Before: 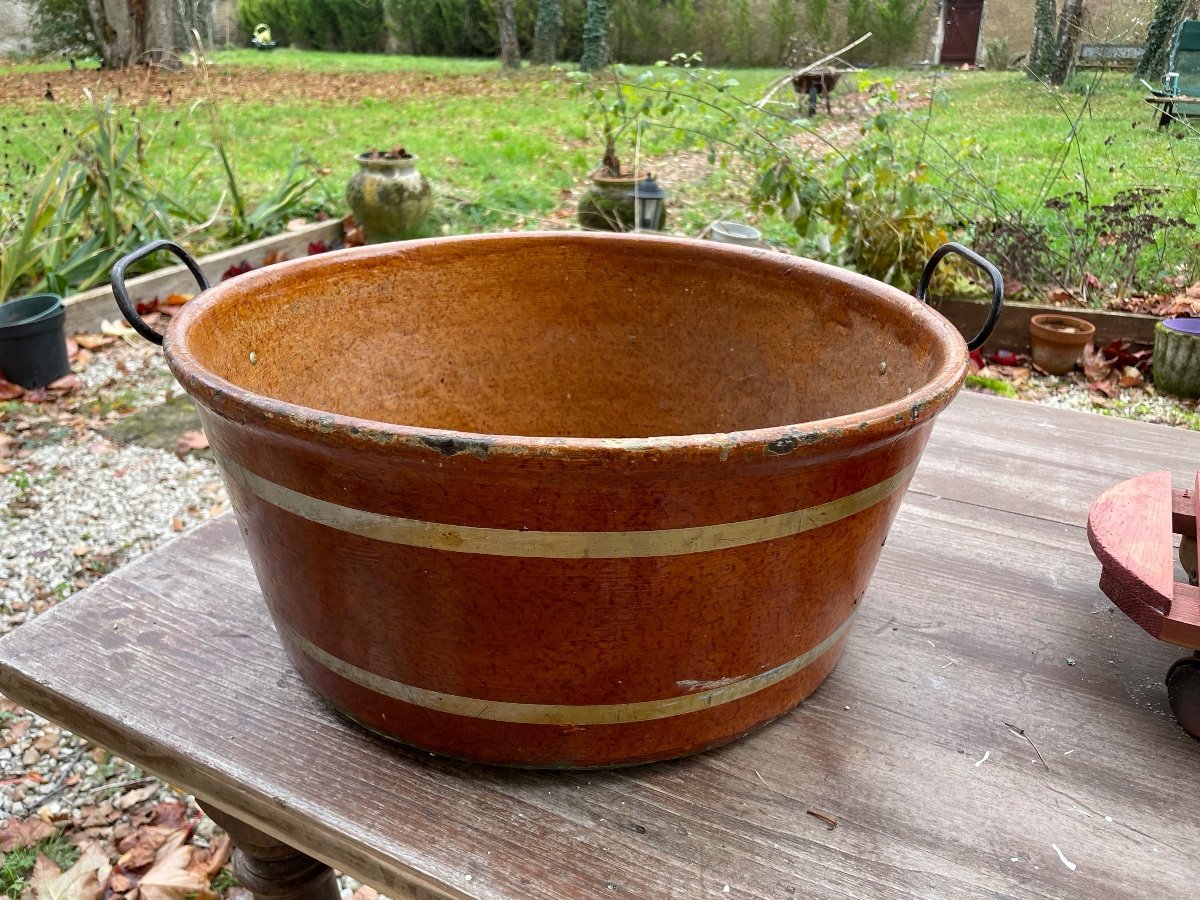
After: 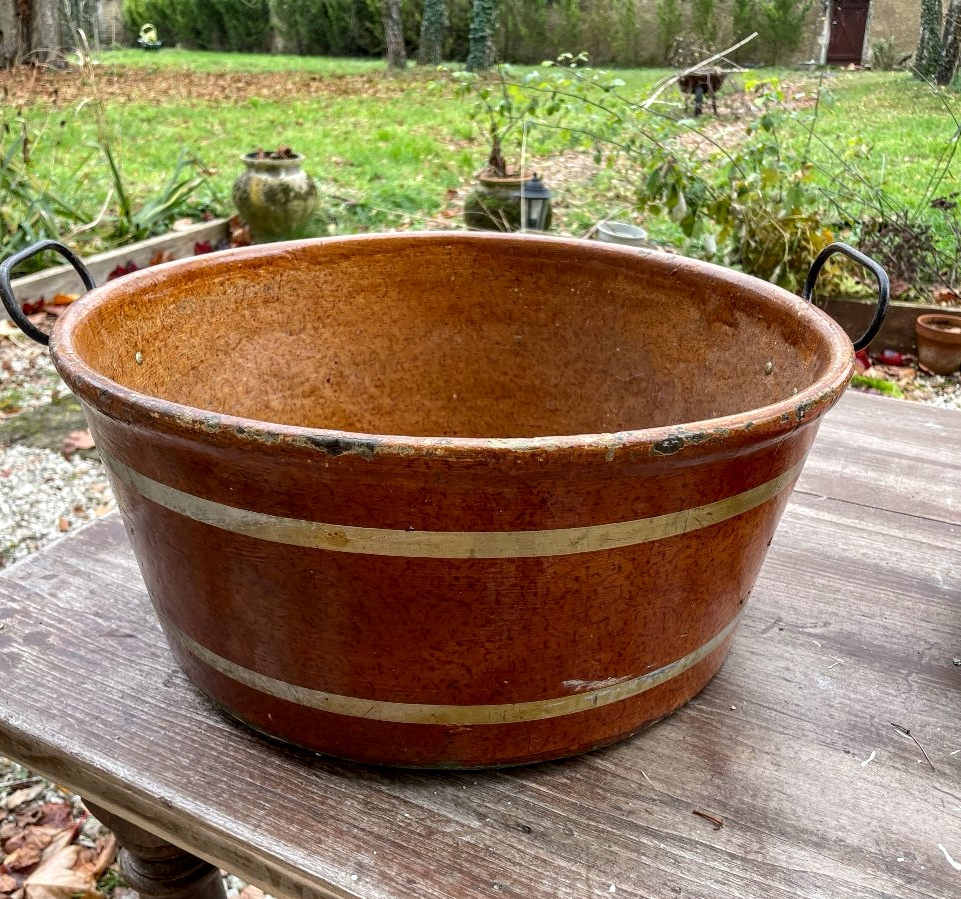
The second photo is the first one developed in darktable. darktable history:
crop and rotate: left 9.576%, right 10.283%
contrast brightness saturation: contrast 0.054
local contrast: detail 130%
